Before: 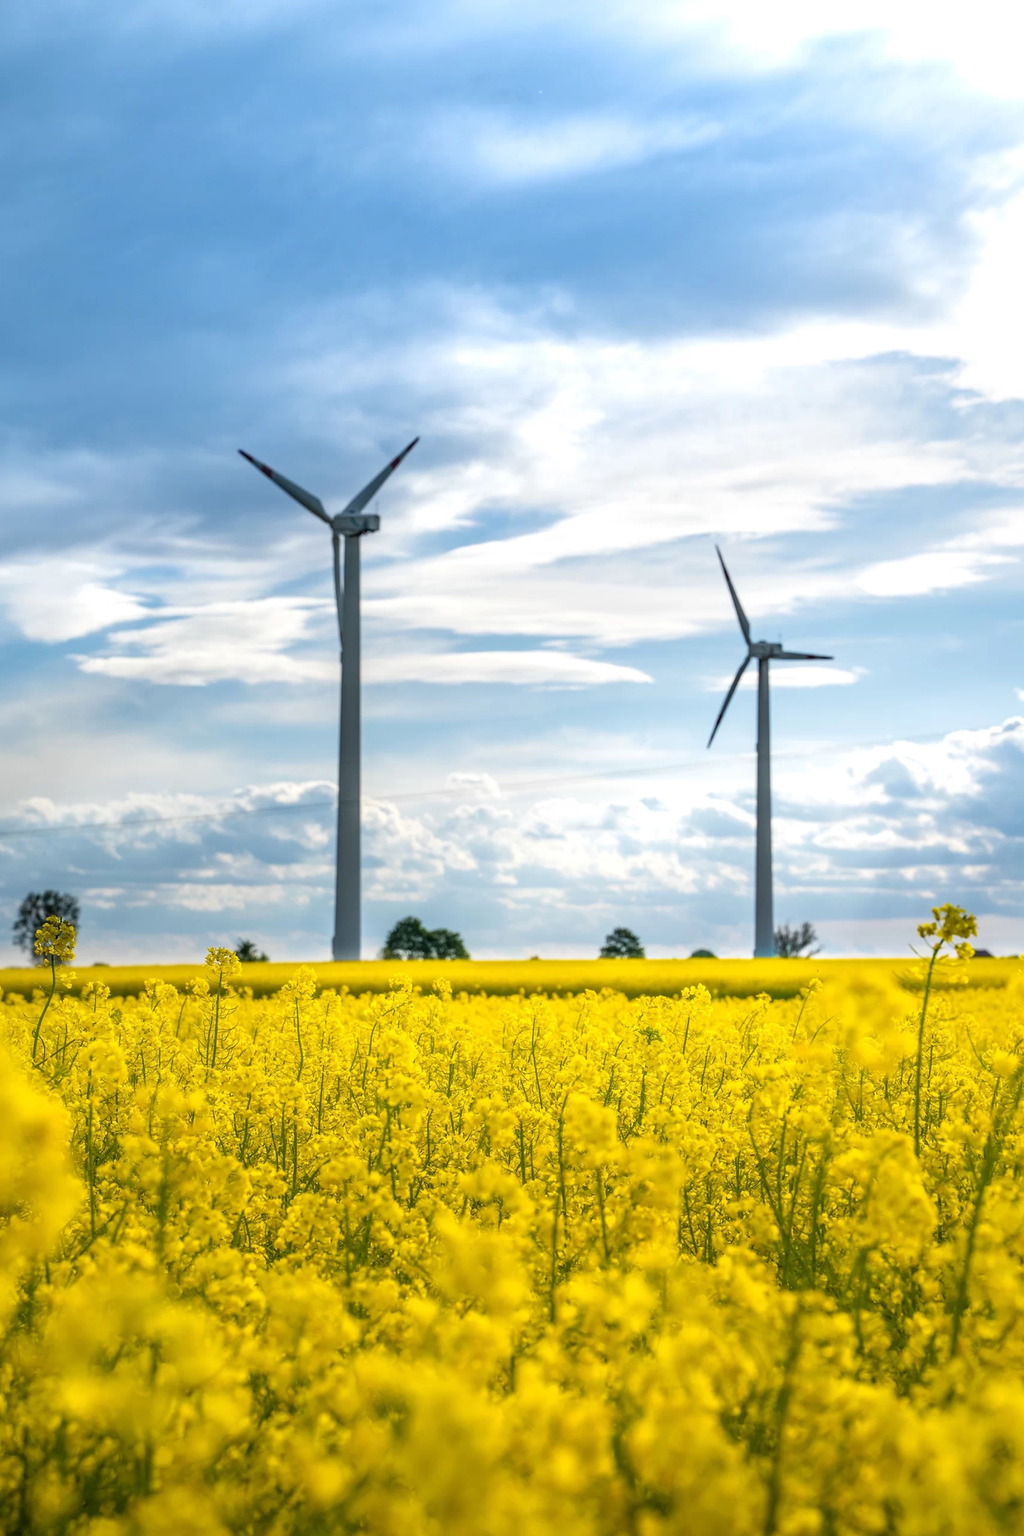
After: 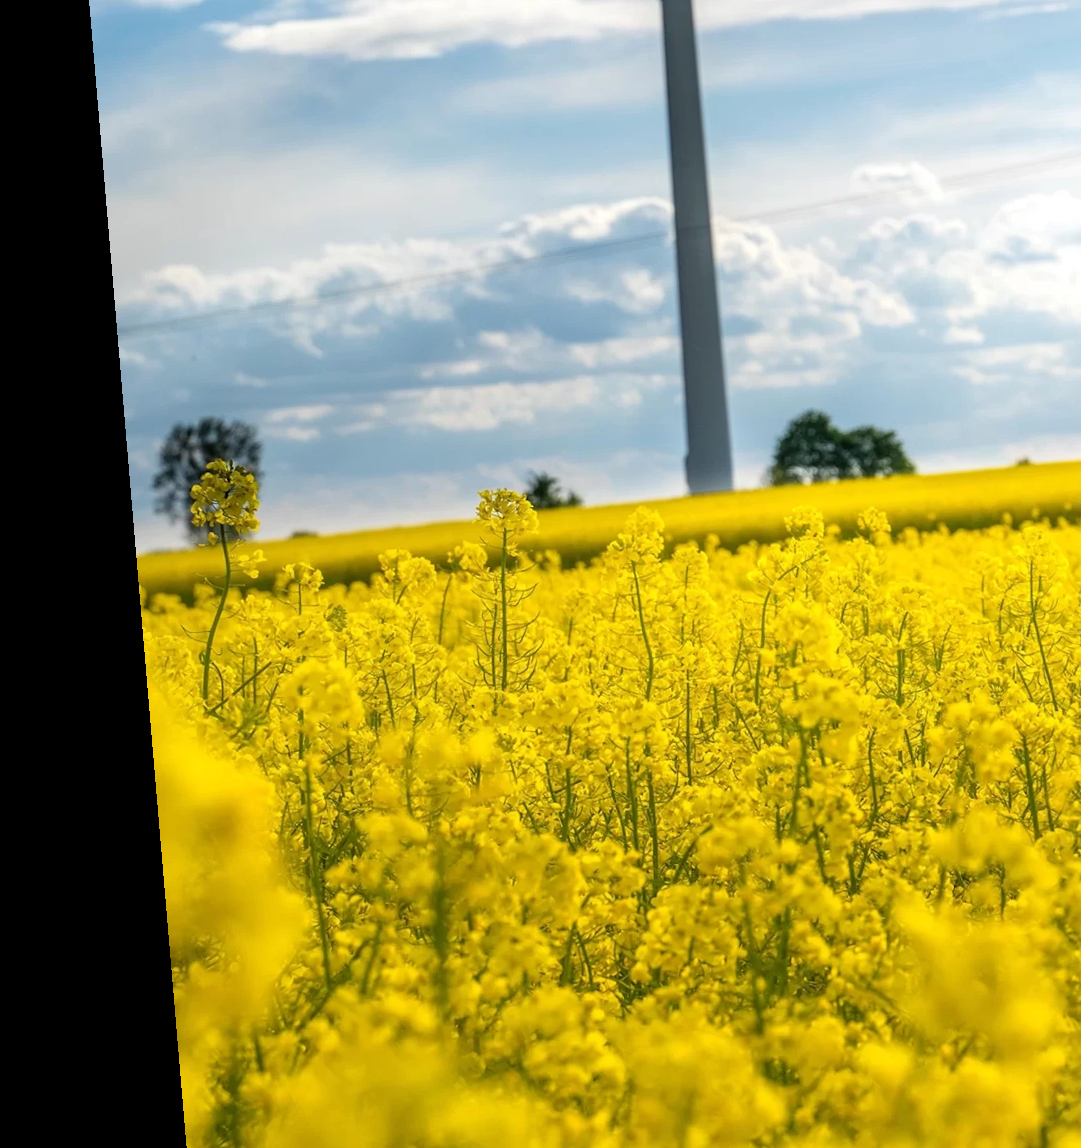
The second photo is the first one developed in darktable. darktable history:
crop: top 44.483%, right 43.593%, bottom 12.892%
rotate and perspective: rotation -4.86°, automatic cropping off
